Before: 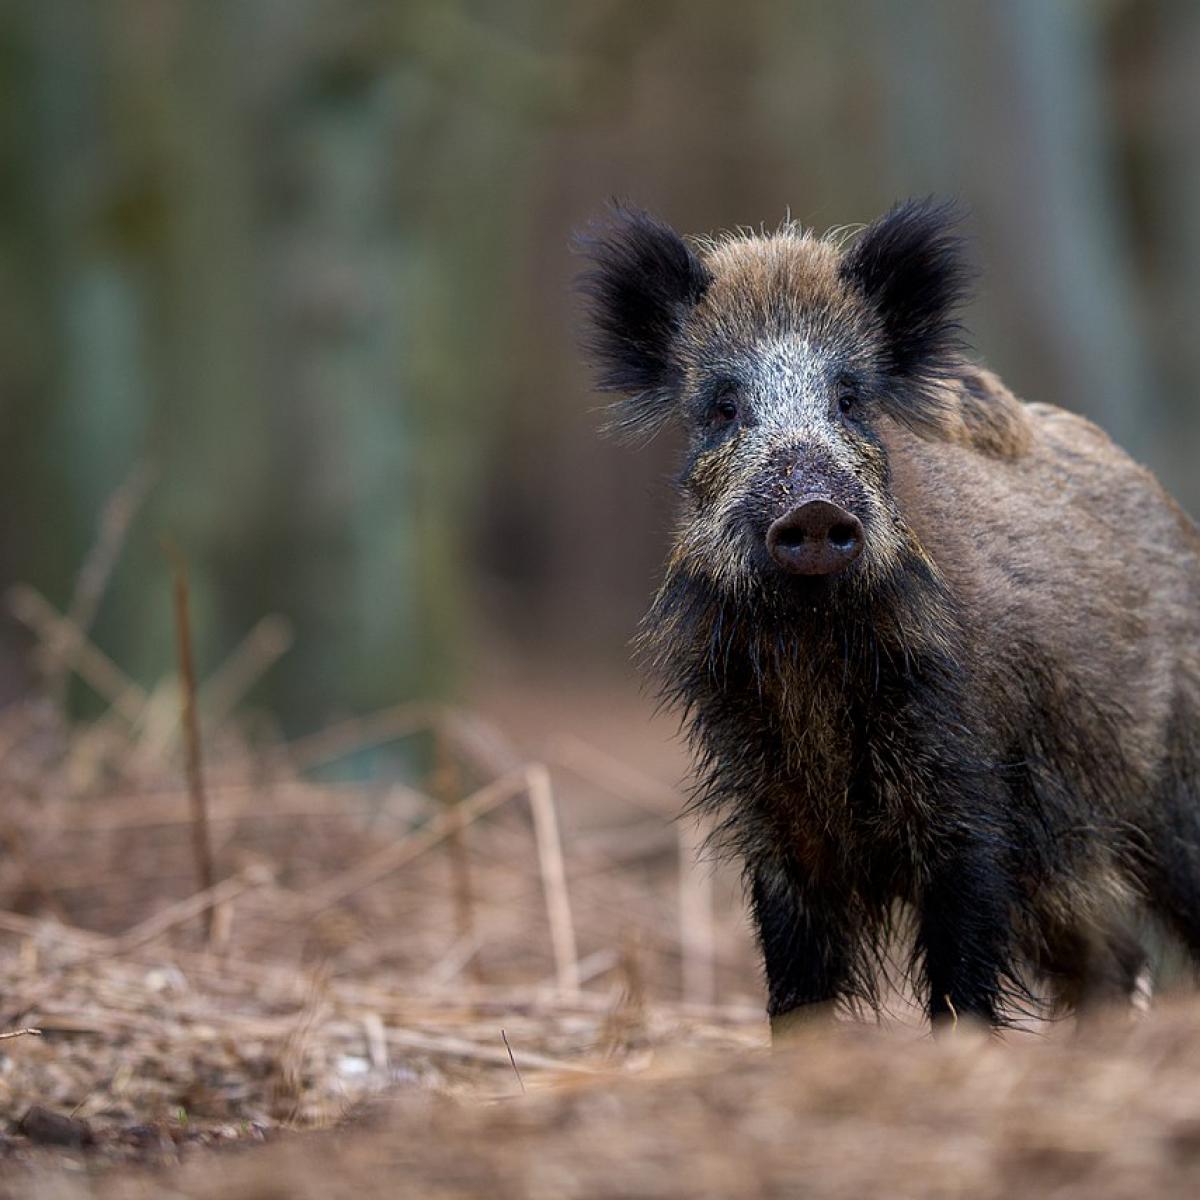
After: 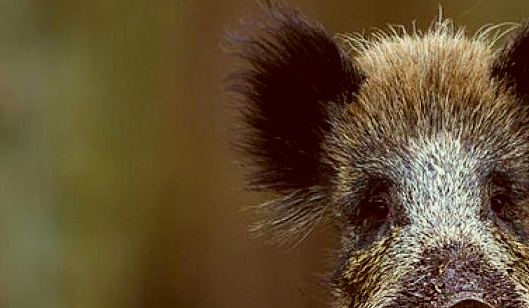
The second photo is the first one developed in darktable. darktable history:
filmic rgb: black relative exposure -12.73 EV, white relative exposure 2.8 EV, threshold 2.94 EV, structure ↔ texture 99.7%, target black luminance 0%, hardness 8.49, latitude 69.48%, contrast 1.133, shadows ↔ highlights balance -0.698%, preserve chrominance no, color science v5 (2021), enable highlight reconstruction true
color correction: highlights a* -6.16, highlights b* 9.46, shadows a* 10.54, shadows b* 23.8
crop: left 29.022%, top 16.788%, right 26.815%, bottom 57.524%
